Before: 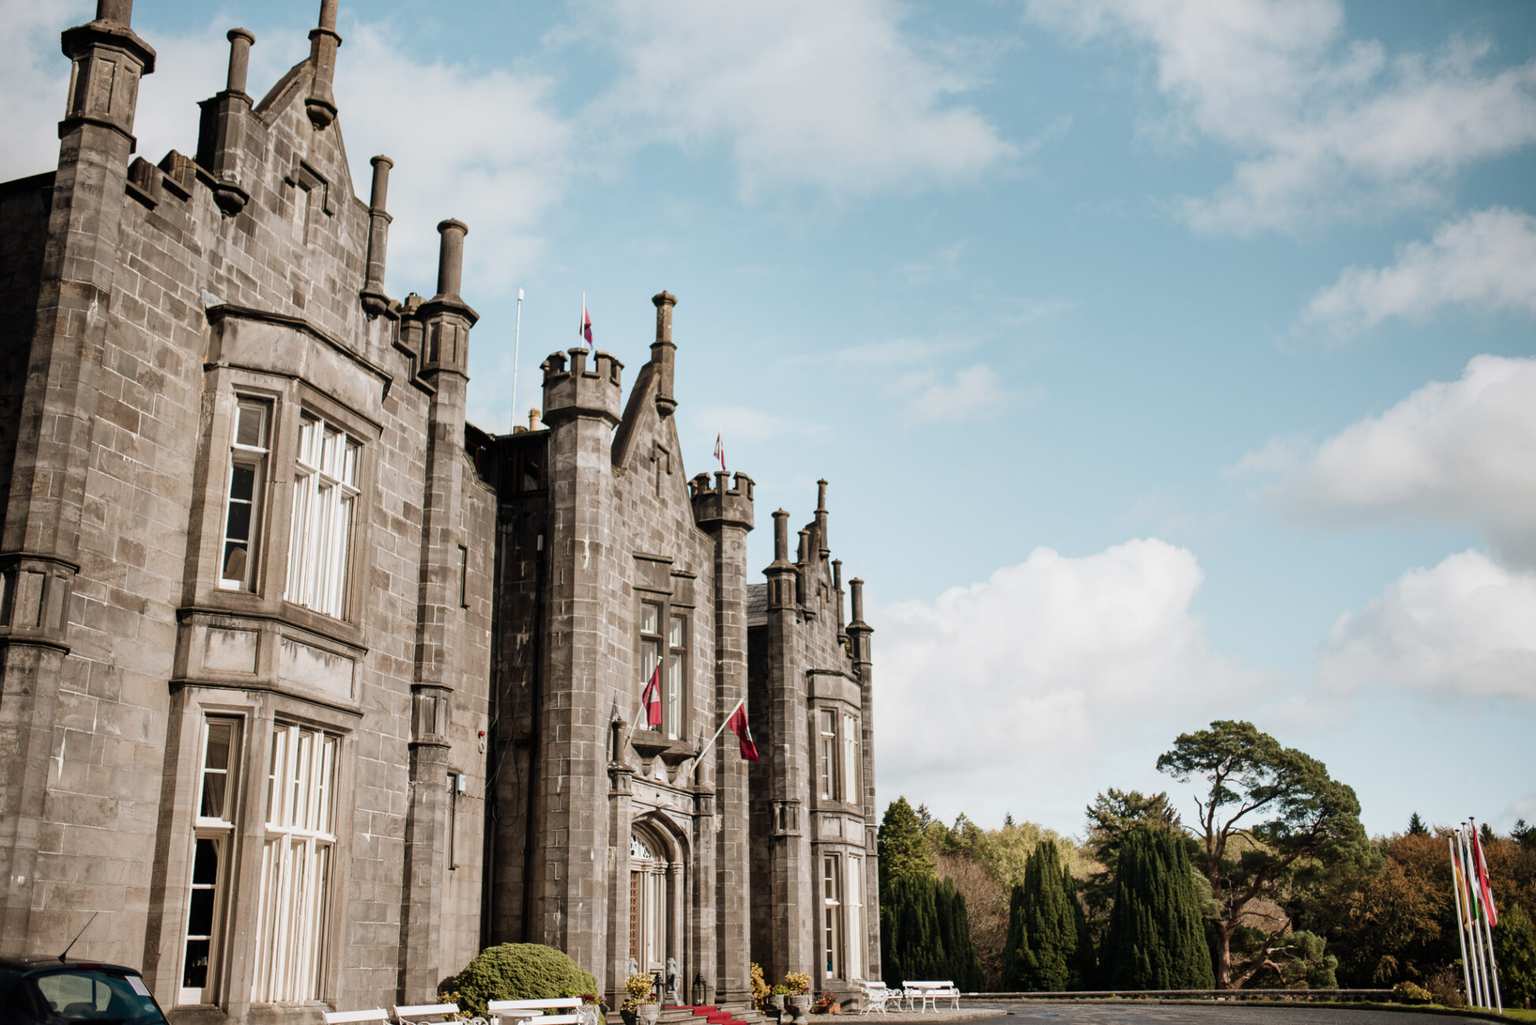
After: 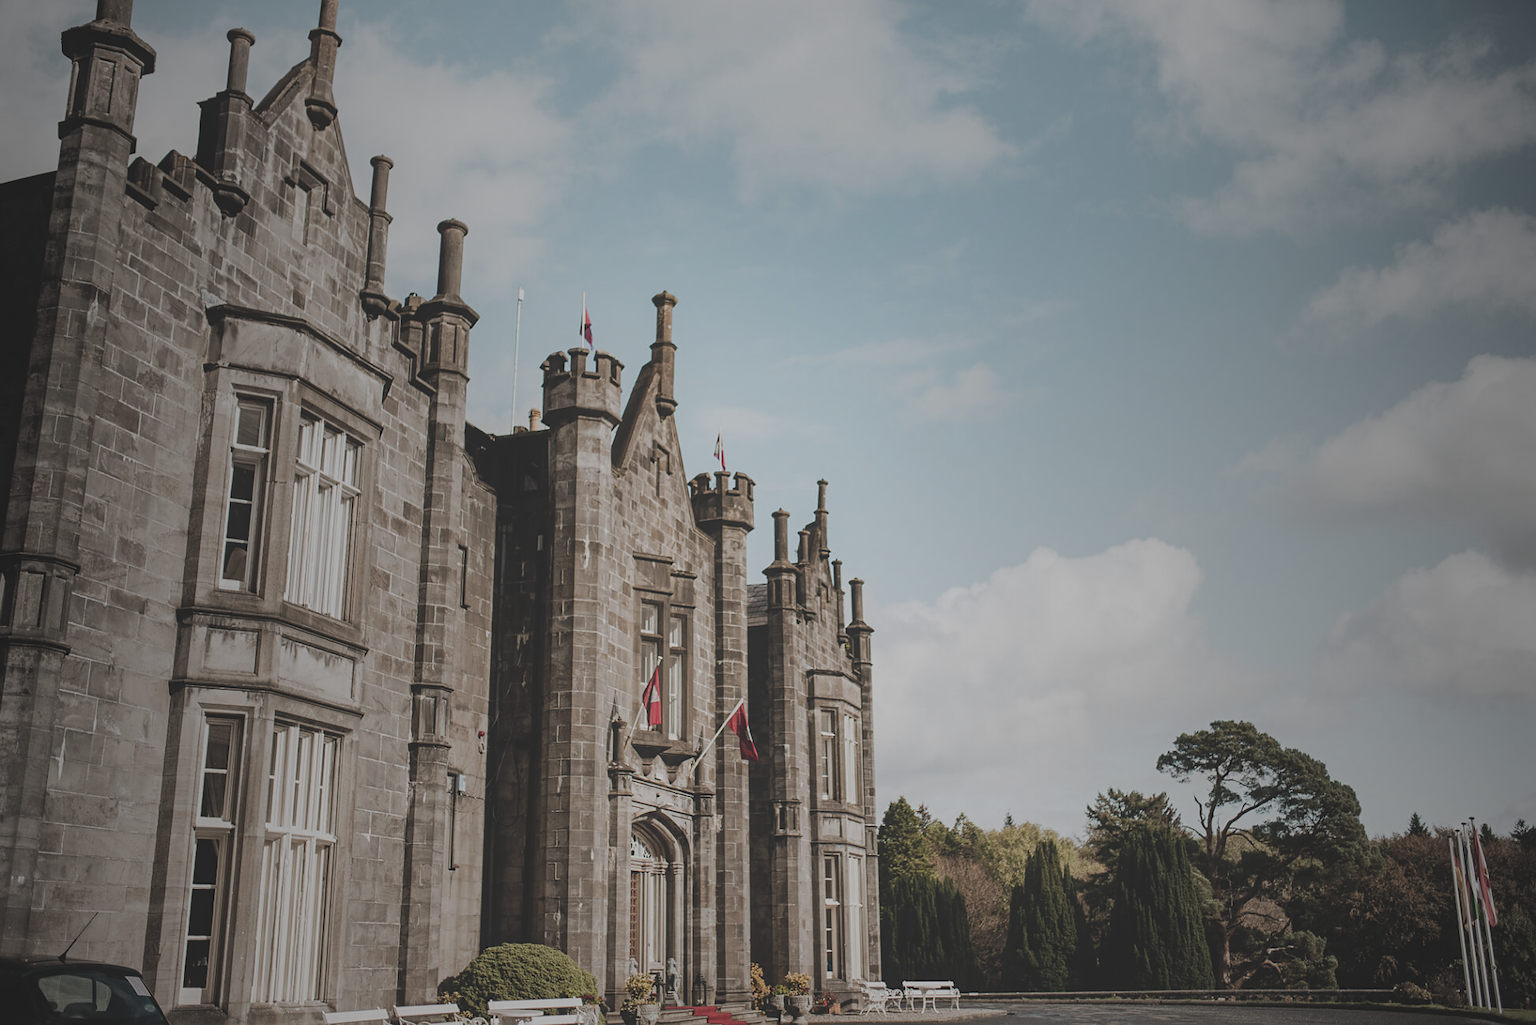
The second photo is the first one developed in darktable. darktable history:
local contrast: highlights 103%, shadows 98%, detail 119%, midtone range 0.2
vignetting: fall-off start 17.41%, fall-off radius 137.39%, width/height ratio 0.628, shape 0.591
sharpen: radius 1.027
exposure: black level correction -0.036, exposure -0.498 EV, compensate highlight preservation false
contrast equalizer: octaves 7, y [[0.5, 0.5, 0.472, 0.5, 0.5, 0.5], [0.5 ×6], [0.5 ×6], [0 ×6], [0 ×6]]
tone curve: curves: ch0 [(0, 0) (0.003, 0.027) (0.011, 0.03) (0.025, 0.04) (0.044, 0.063) (0.069, 0.093) (0.1, 0.125) (0.136, 0.153) (0.177, 0.191) (0.224, 0.232) (0.277, 0.279) (0.335, 0.333) (0.399, 0.39) (0.468, 0.457) (0.543, 0.535) (0.623, 0.611) (0.709, 0.683) (0.801, 0.758) (0.898, 0.853) (1, 1)], preserve colors none
